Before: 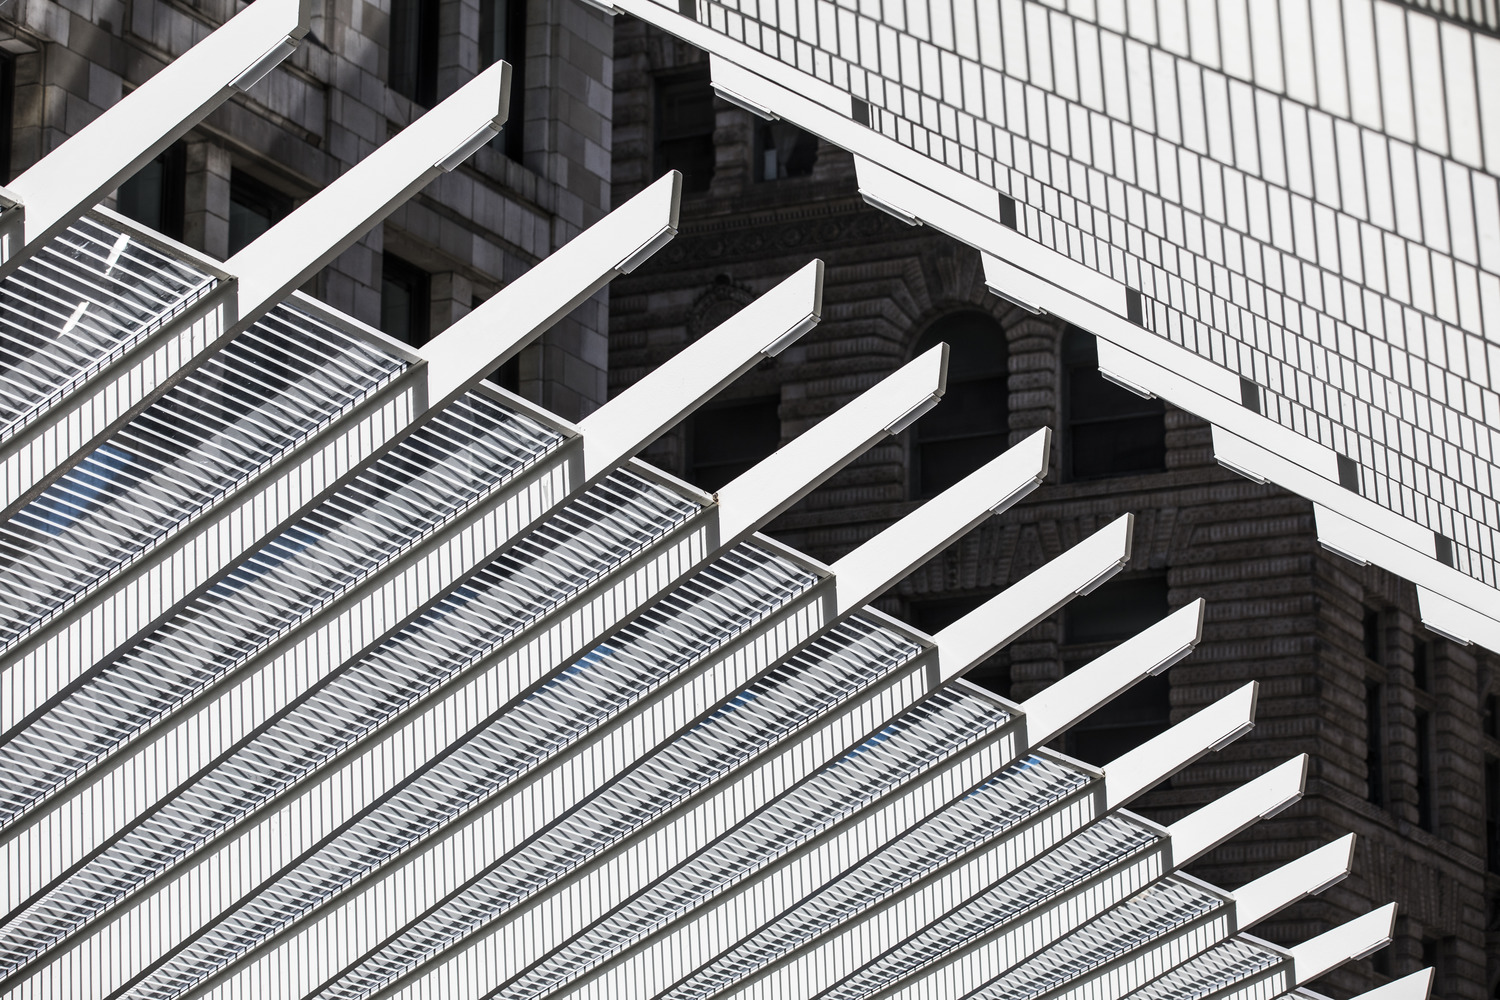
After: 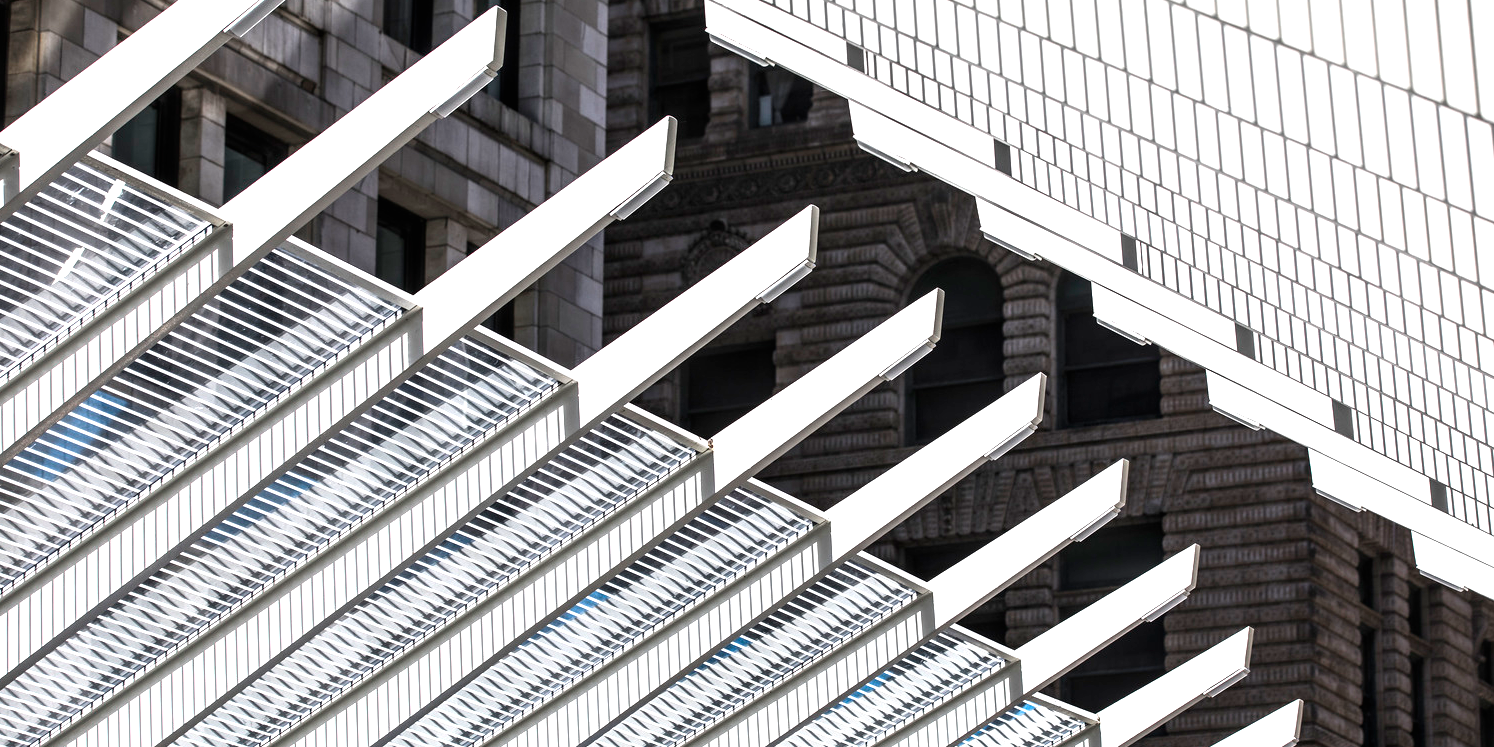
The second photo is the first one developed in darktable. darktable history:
crop: left 0.387%, top 5.469%, bottom 19.809%
exposure: black level correction 0, exposure 1 EV, compensate exposure bias true, compensate highlight preservation false
